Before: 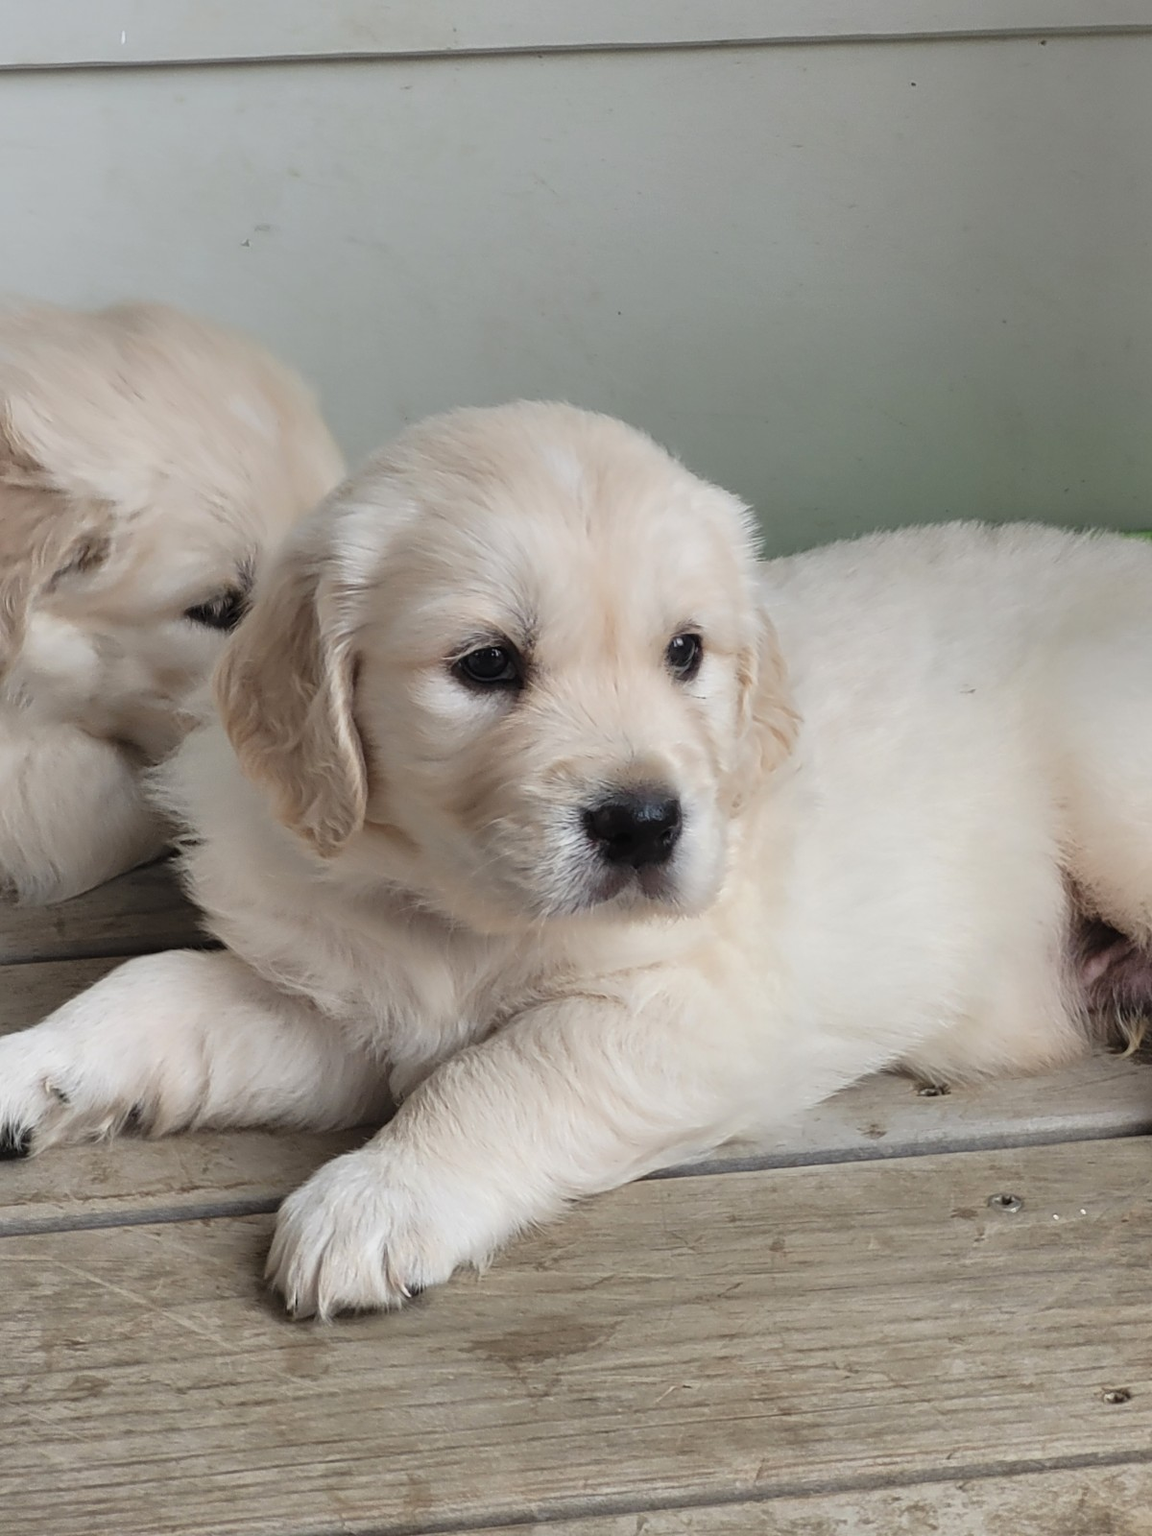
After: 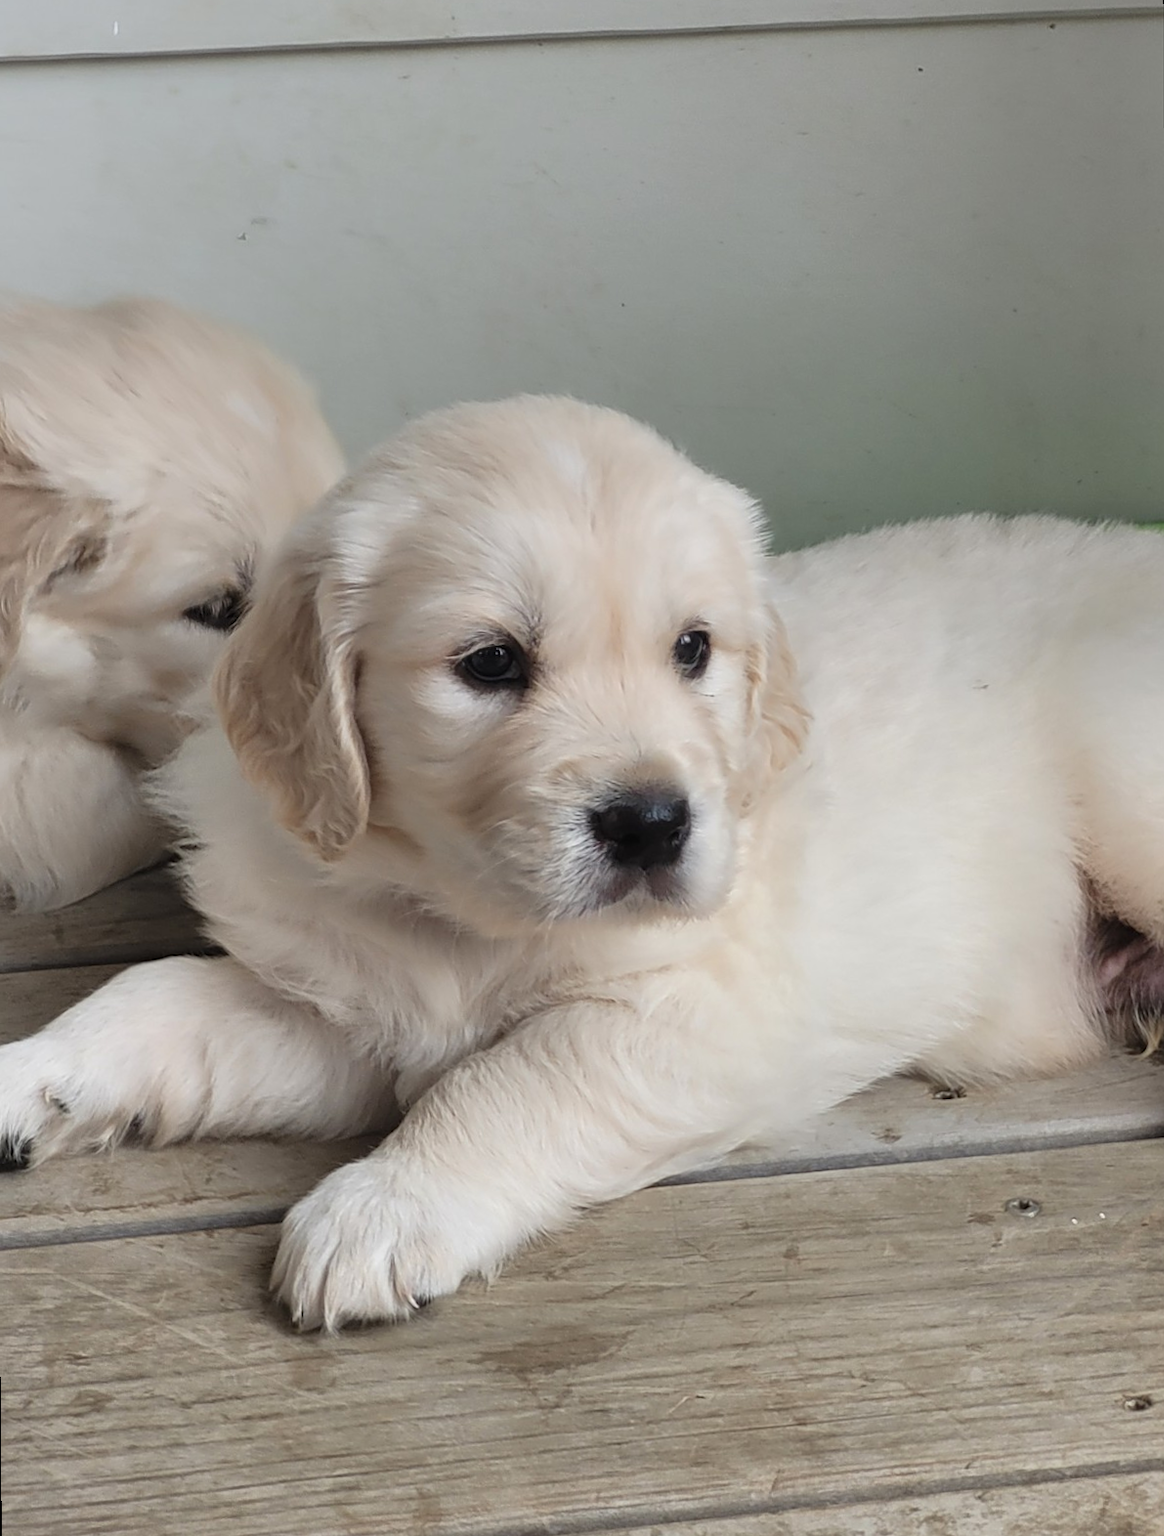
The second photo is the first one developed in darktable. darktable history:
rotate and perspective: rotation -0.45°, automatic cropping original format, crop left 0.008, crop right 0.992, crop top 0.012, crop bottom 0.988
